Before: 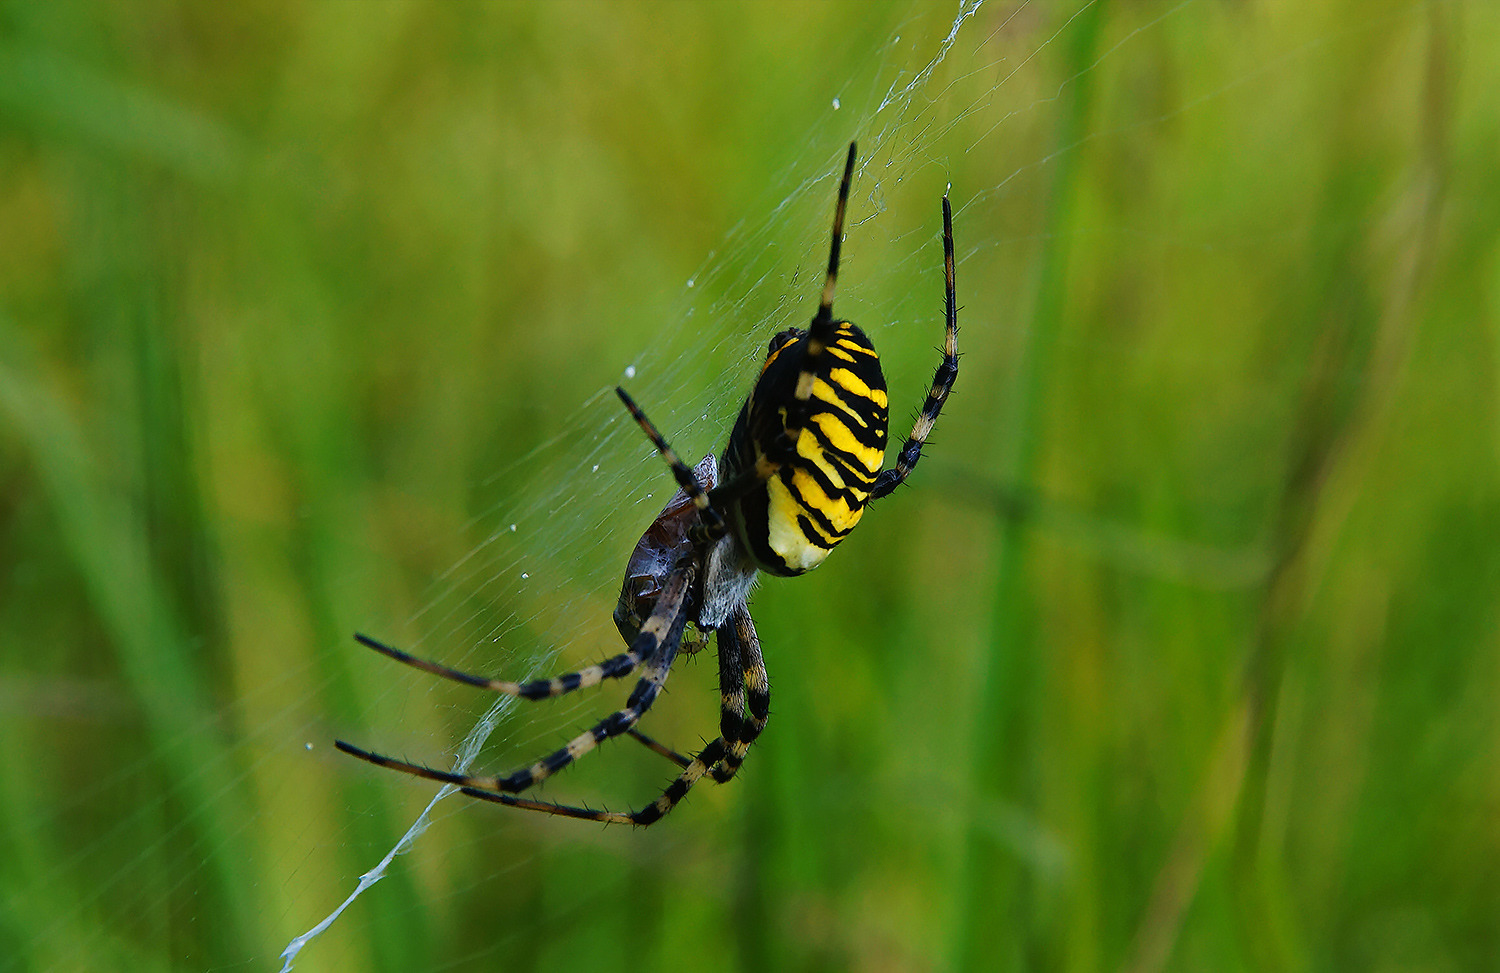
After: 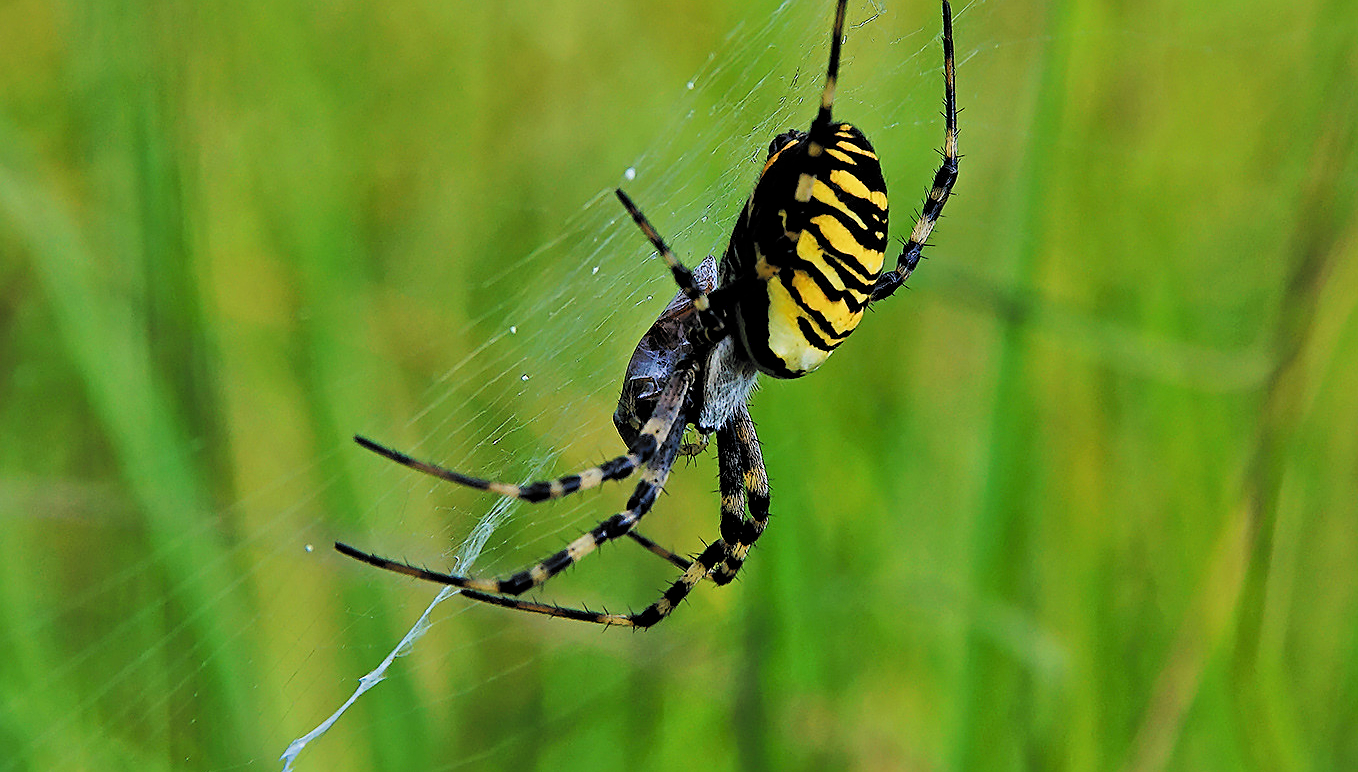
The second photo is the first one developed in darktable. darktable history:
sharpen: on, module defaults
filmic rgb: black relative exposure -5.14 EV, white relative exposure 3.51 EV, hardness 3.16, contrast 1.189, highlights saturation mix -48.88%, color science v6 (2022), iterations of high-quality reconstruction 0
crop: top 20.432%, right 9.46%, bottom 0.217%
tone equalizer: -7 EV 0.162 EV, -6 EV 0.638 EV, -5 EV 1.18 EV, -4 EV 1.32 EV, -3 EV 1.12 EV, -2 EV 0.6 EV, -1 EV 0.165 EV
